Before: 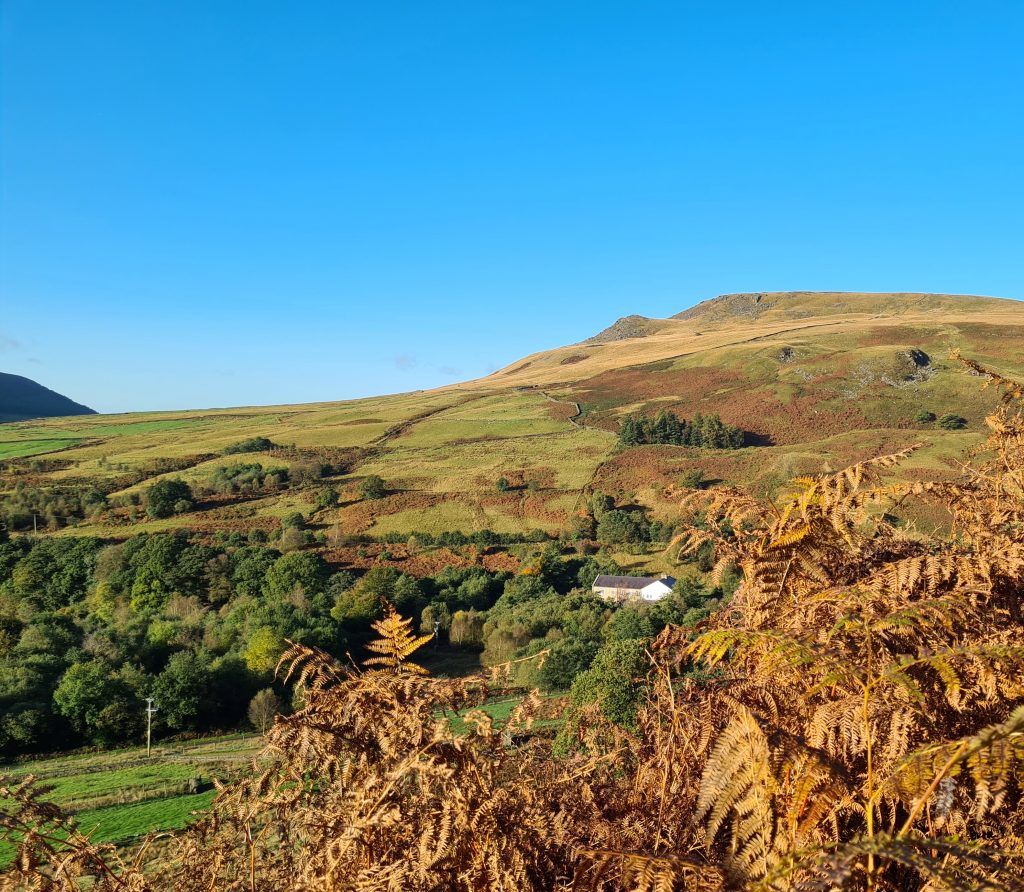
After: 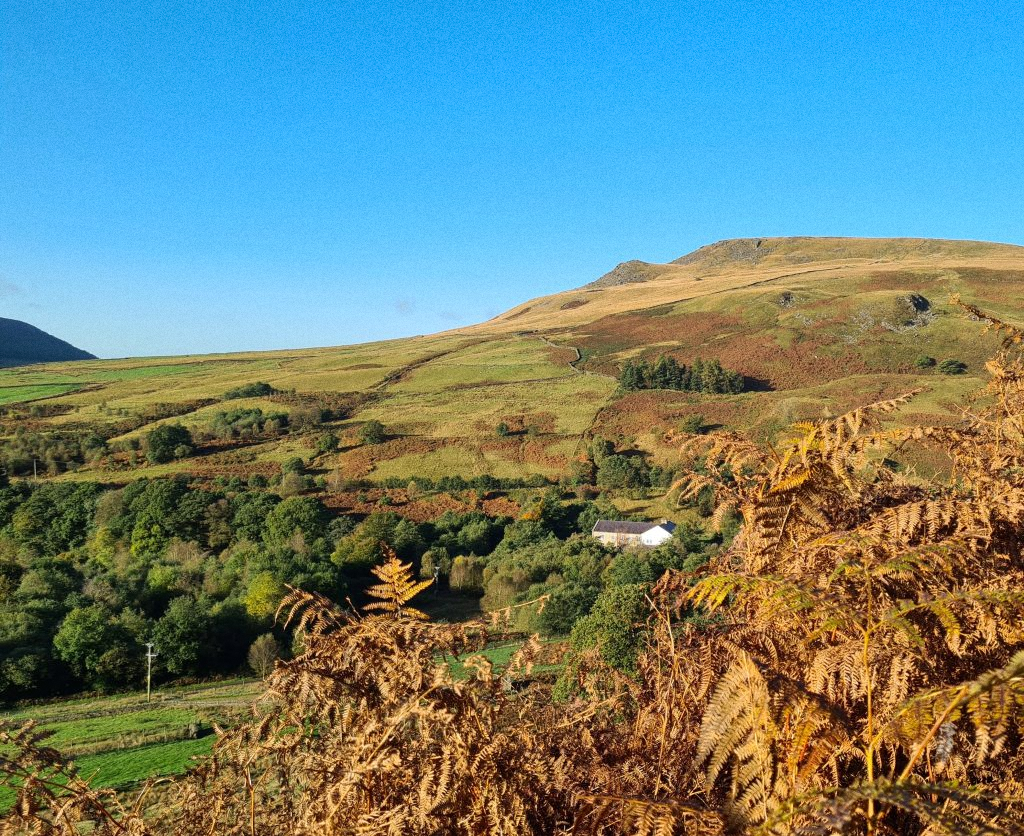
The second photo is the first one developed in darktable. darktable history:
grain: coarseness 3.21 ISO
crop and rotate: top 6.25%
